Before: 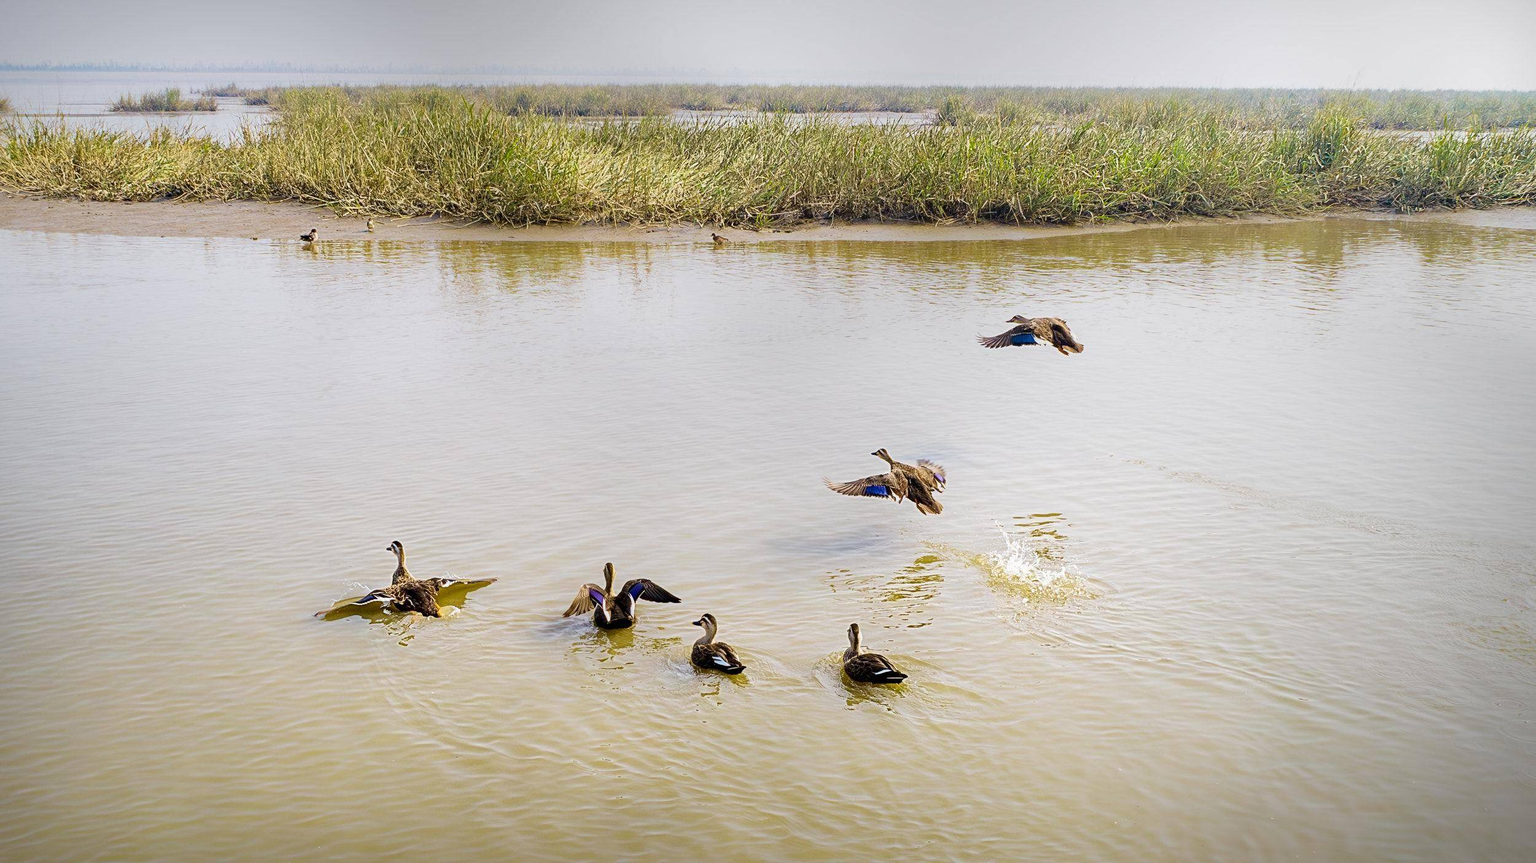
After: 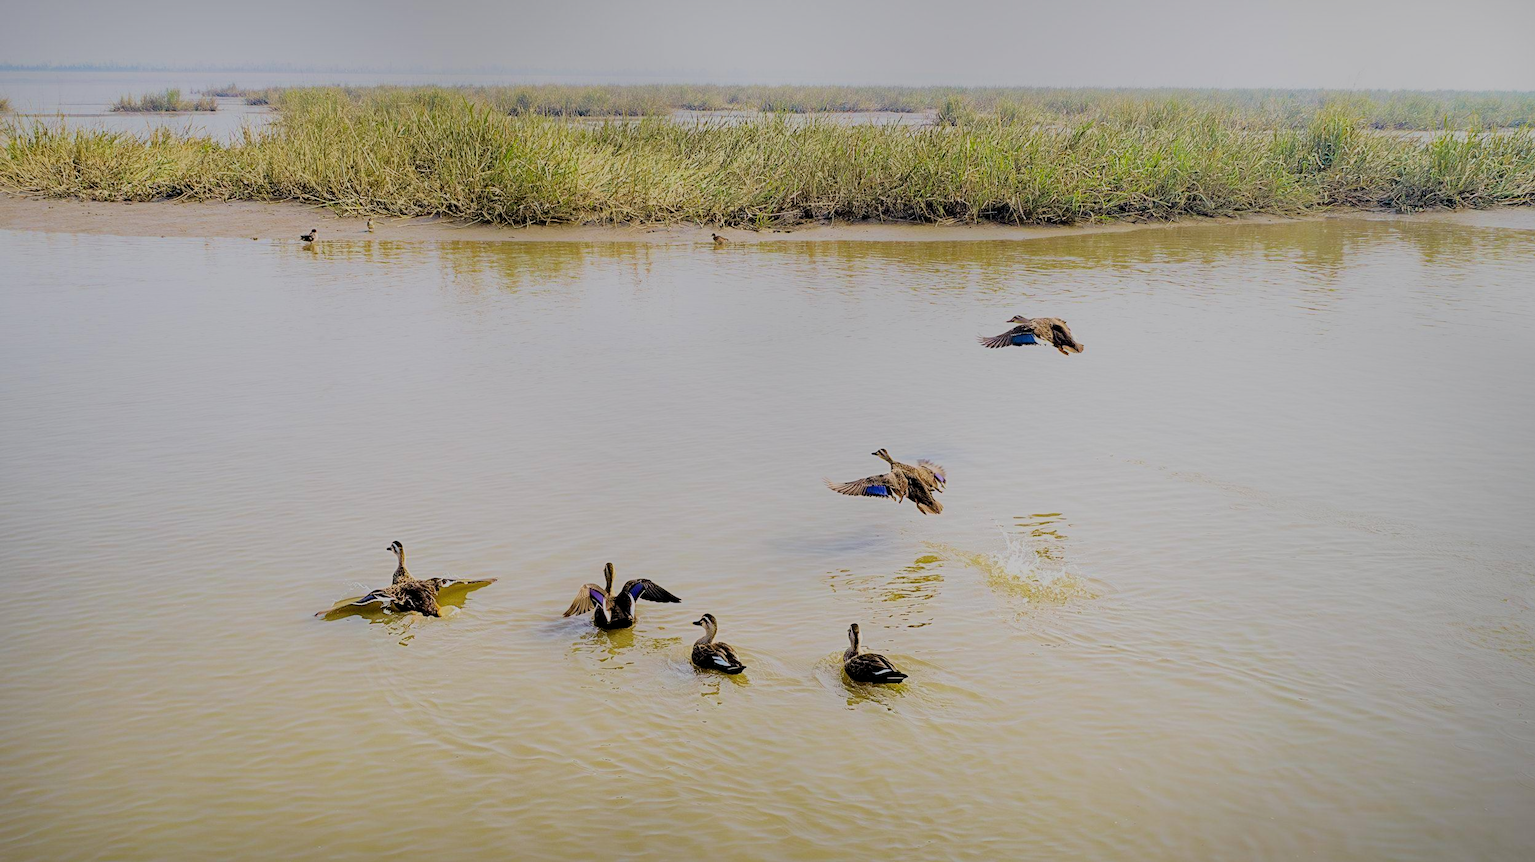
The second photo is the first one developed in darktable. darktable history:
filmic rgb: middle gray luminance 17.9%, black relative exposure -7.53 EV, white relative exposure 8.49 EV, threshold 5.96 EV, target black luminance 0%, hardness 2.23, latitude 18.03%, contrast 0.87, highlights saturation mix 5.58%, shadows ↔ highlights balance 10.59%, color science v6 (2022), enable highlight reconstruction true
